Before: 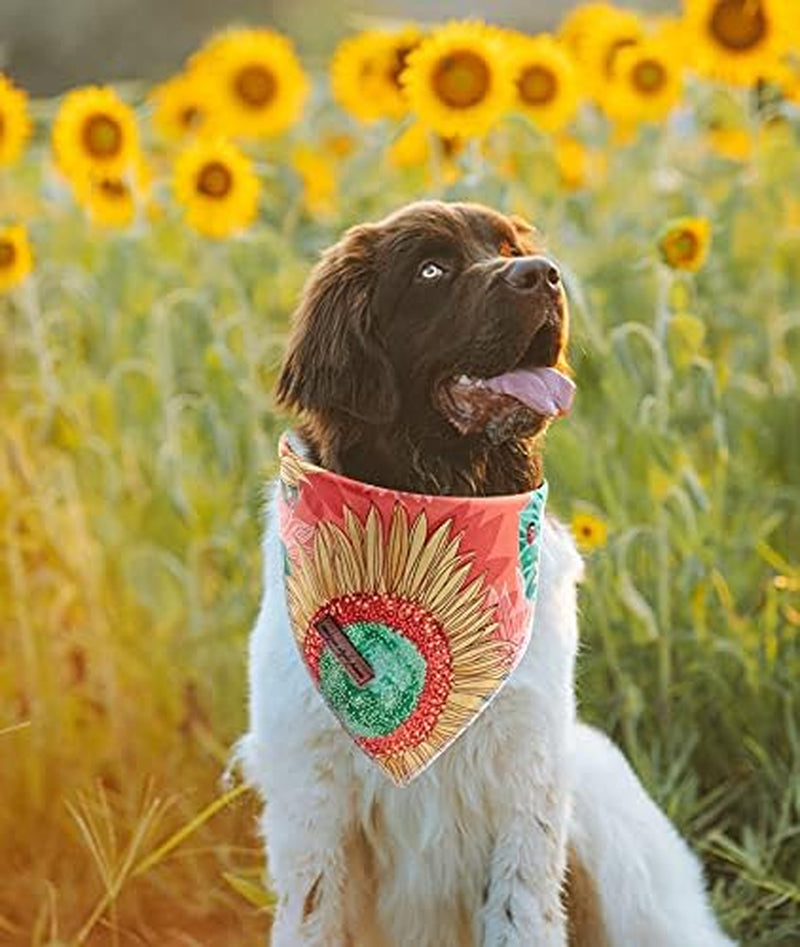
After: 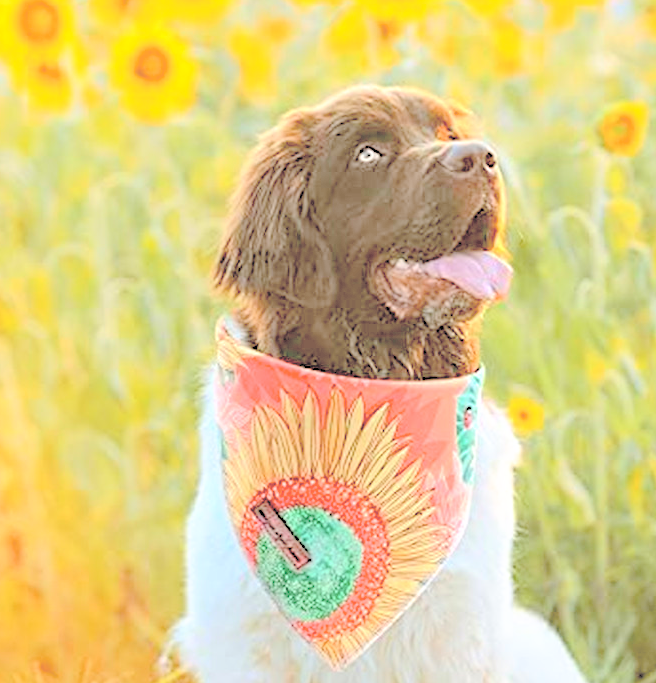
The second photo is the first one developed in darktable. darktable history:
base curve: curves: ch0 [(0.017, 0) (0.425, 0.441) (0.844, 0.933) (1, 1)], preserve colors none
crop: left 7.924%, top 12.346%, right 10.07%, bottom 15.435%
contrast brightness saturation: brightness 0.982
